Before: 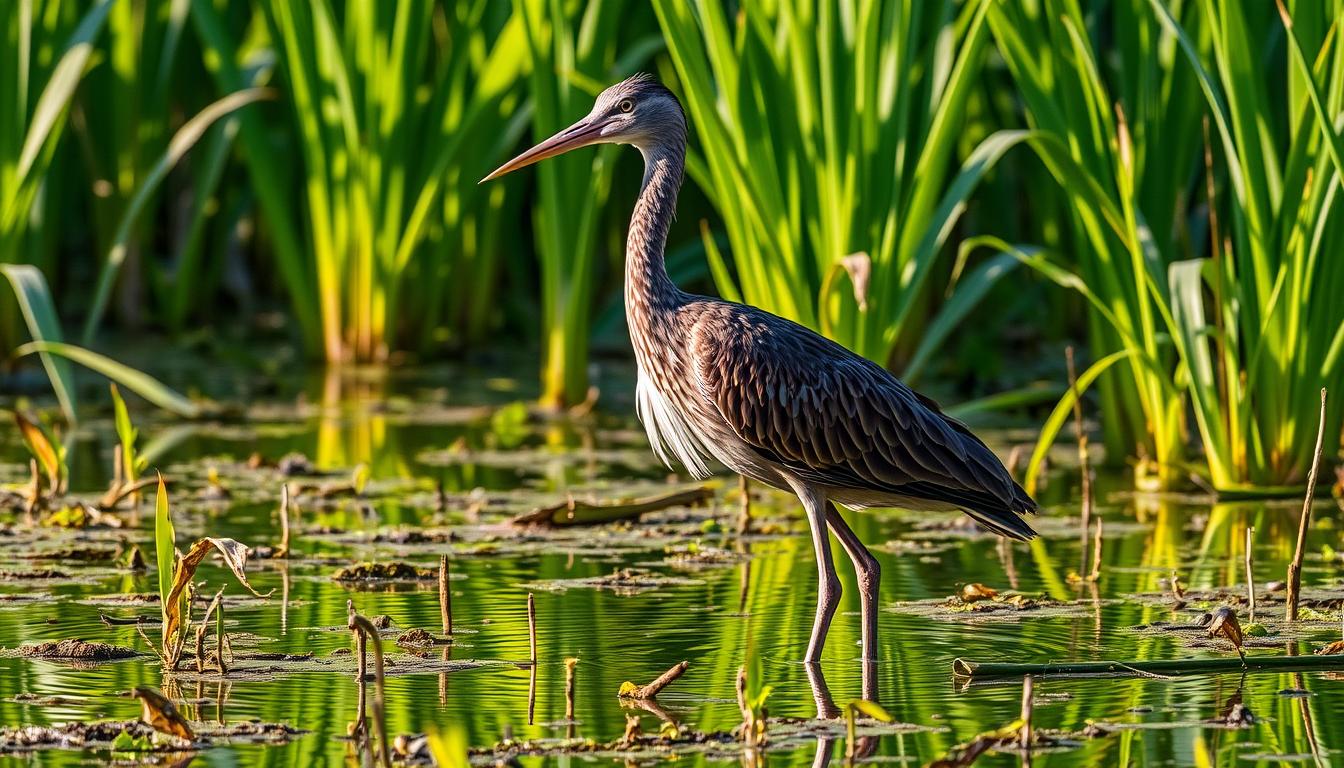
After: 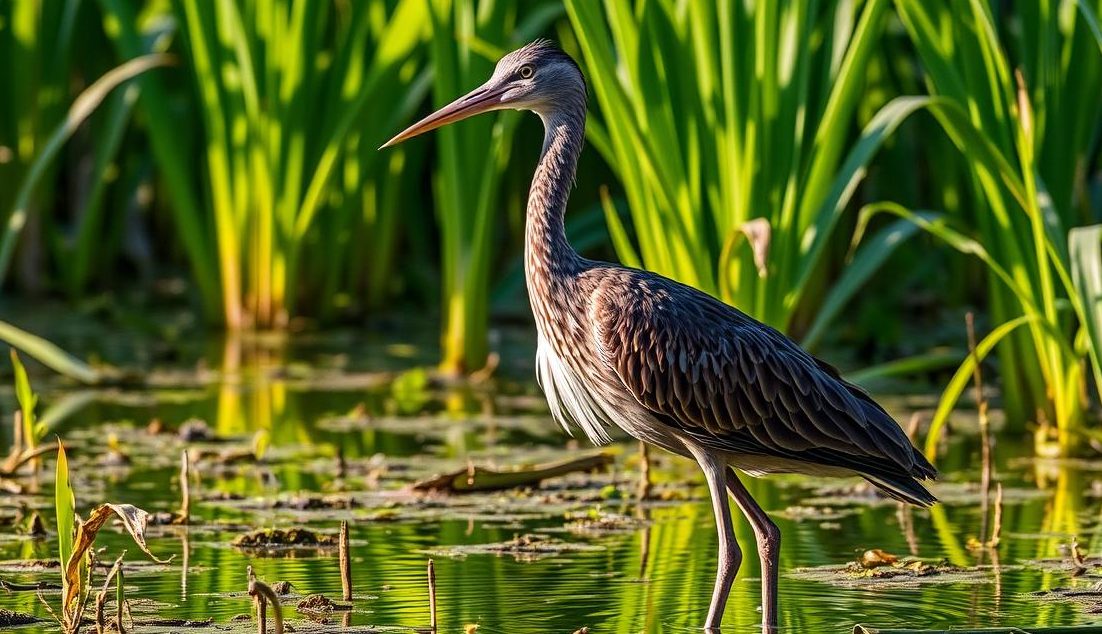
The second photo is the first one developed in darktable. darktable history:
crop and rotate: left 7.488%, top 4.476%, right 10.513%, bottom 12.954%
tone equalizer: mask exposure compensation -0.495 EV
